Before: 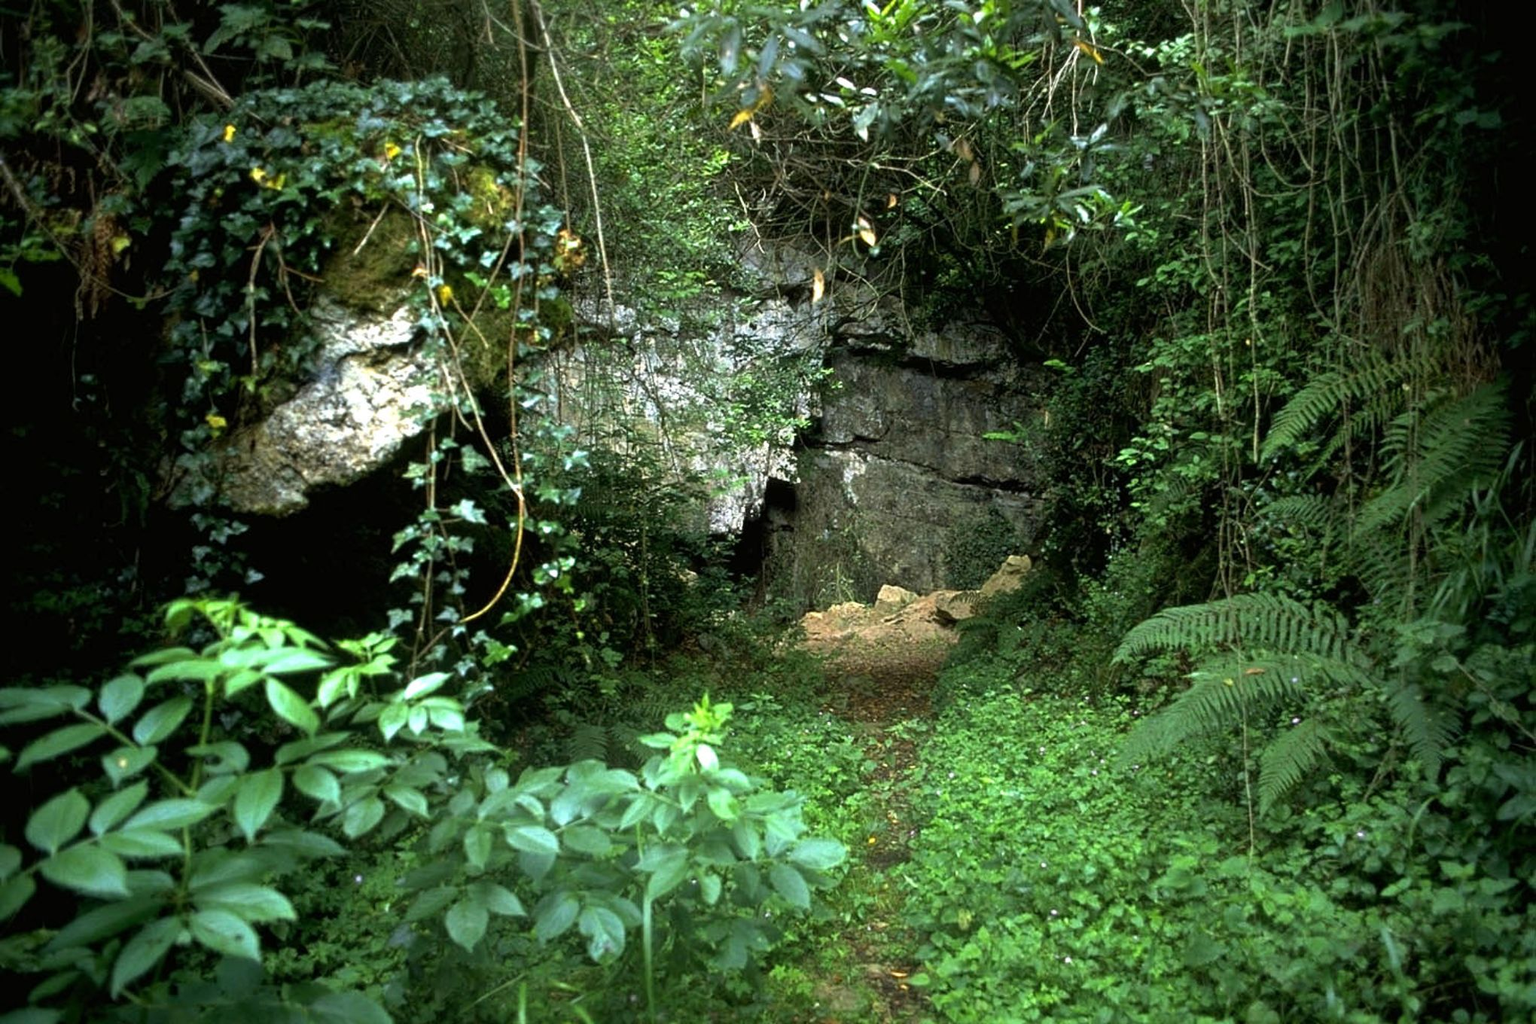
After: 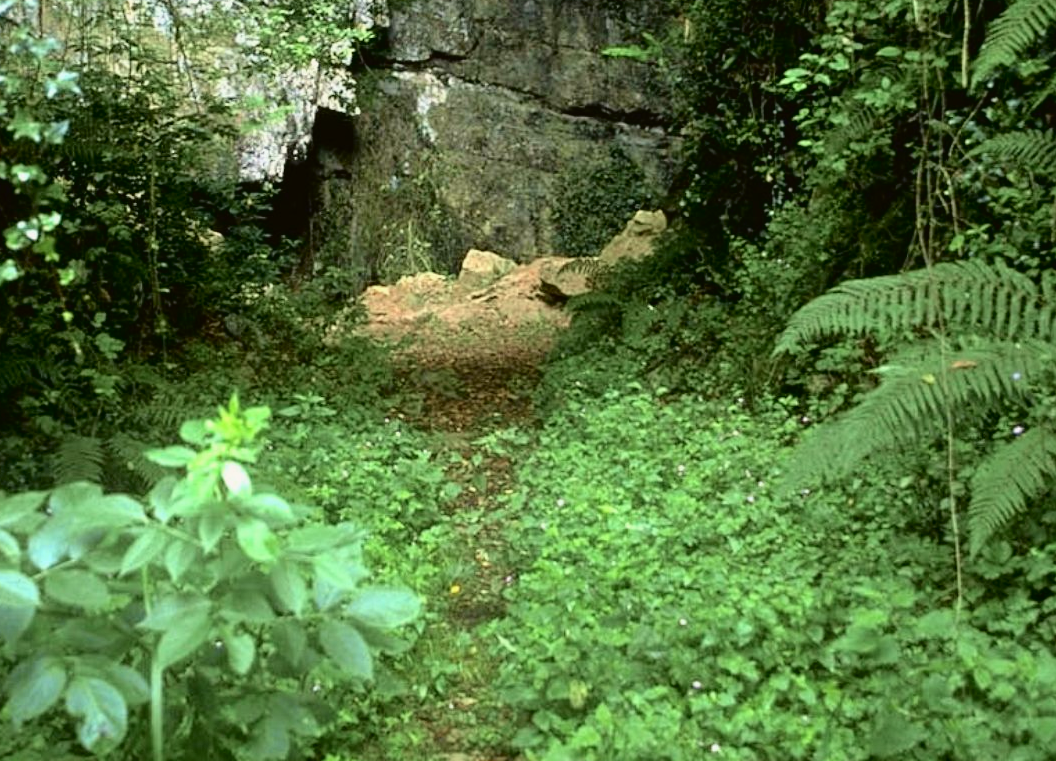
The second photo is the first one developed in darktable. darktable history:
crop: left 34.479%, top 38.822%, right 13.718%, bottom 5.172%
tone curve: curves: ch0 [(0, 0.021) (0.049, 0.044) (0.152, 0.14) (0.328, 0.377) (0.473, 0.543) (0.641, 0.705) (0.868, 0.887) (1, 0.969)]; ch1 [(0, 0) (0.322, 0.328) (0.43, 0.425) (0.474, 0.466) (0.502, 0.503) (0.522, 0.526) (0.564, 0.591) (0.602, 0.632) (0.677, 0.701) (0.859, 0.885) (1, 1)]; ch2 [(0, 0) (0.33, 0.301) (0.447, 0.44) (0.487, 0.496) (0.502, 0.516) (0.535, 0.554) (0.565, 0.598) (0.618, 0.629) (1, 1)], color space Lab, independent channels, preserve colors none
